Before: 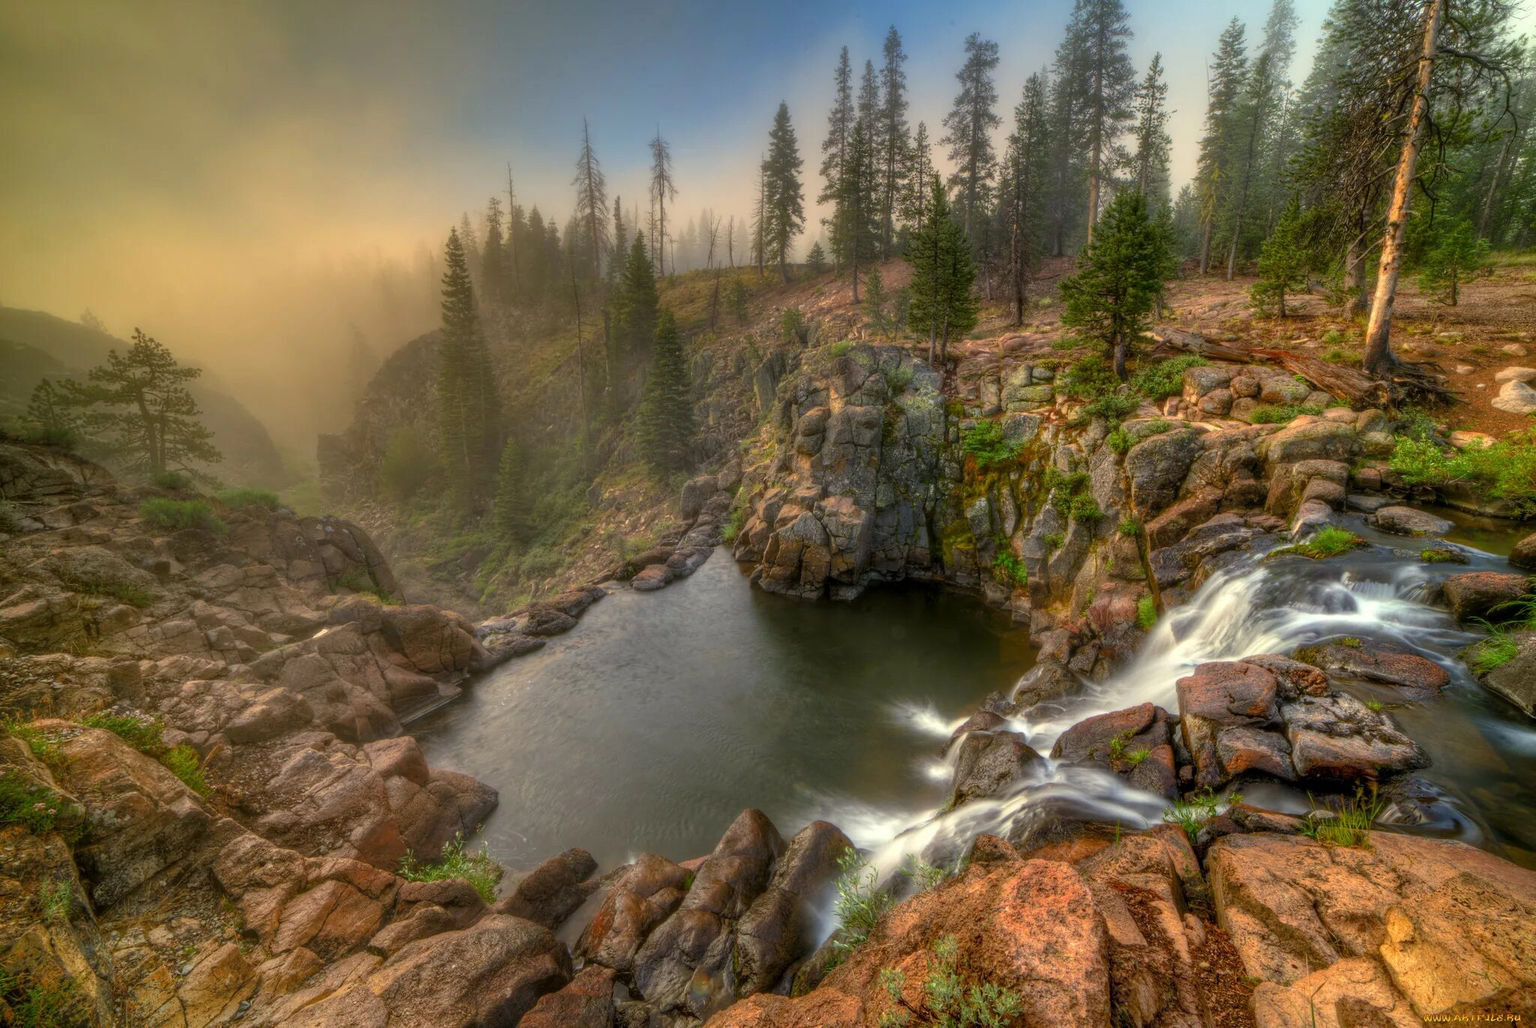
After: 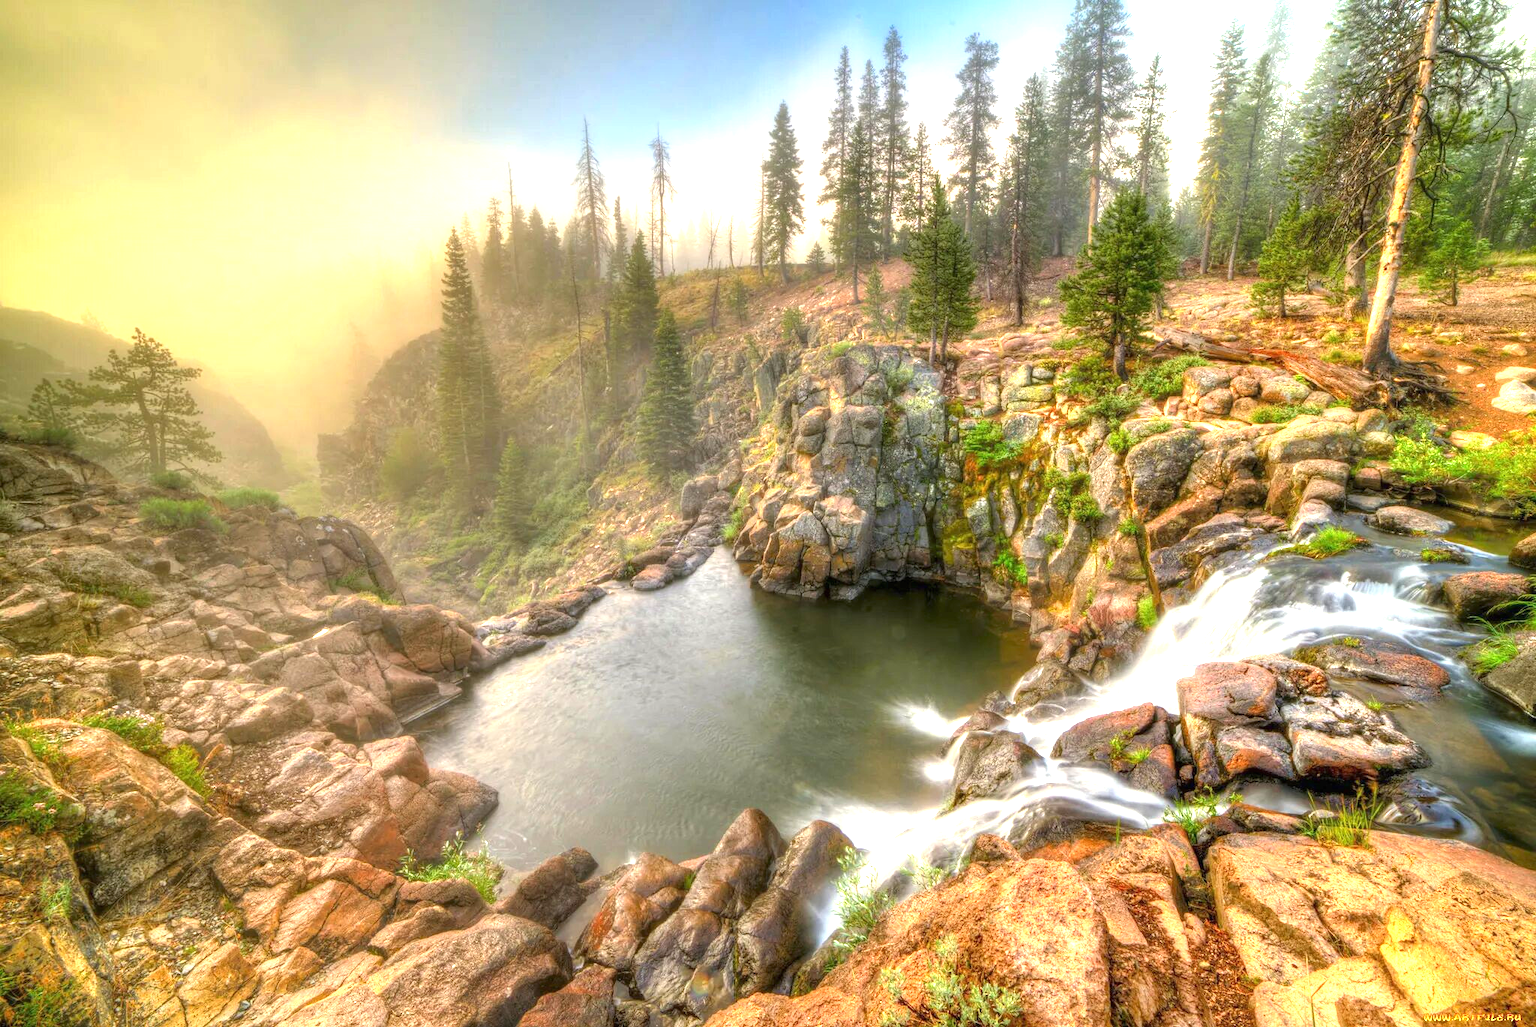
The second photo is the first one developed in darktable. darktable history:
exposure: black level correction 0, exposure 1.698 EV, compensate highlight preservation false
